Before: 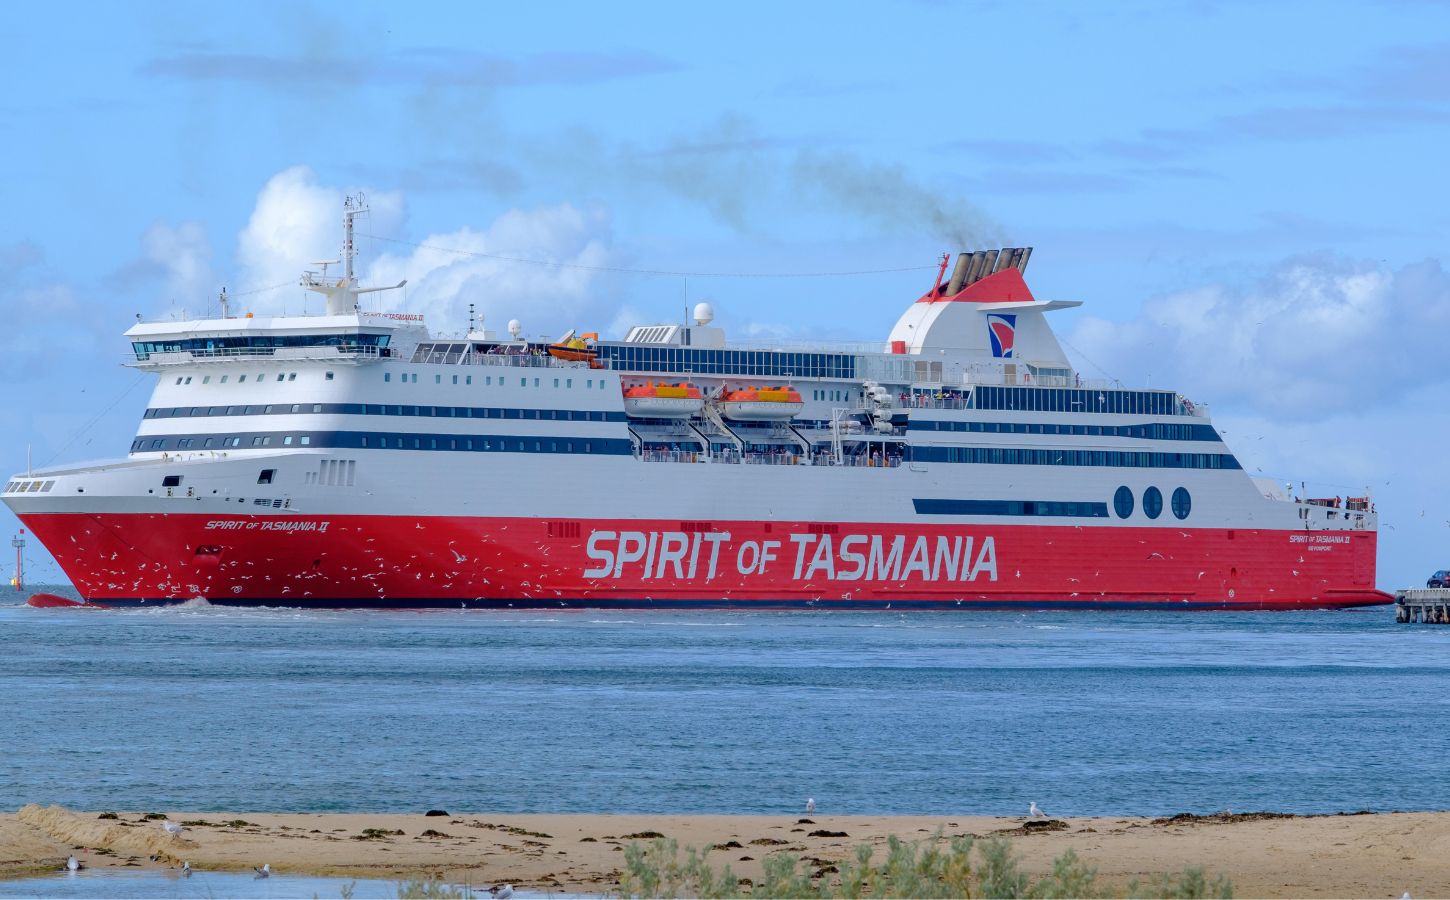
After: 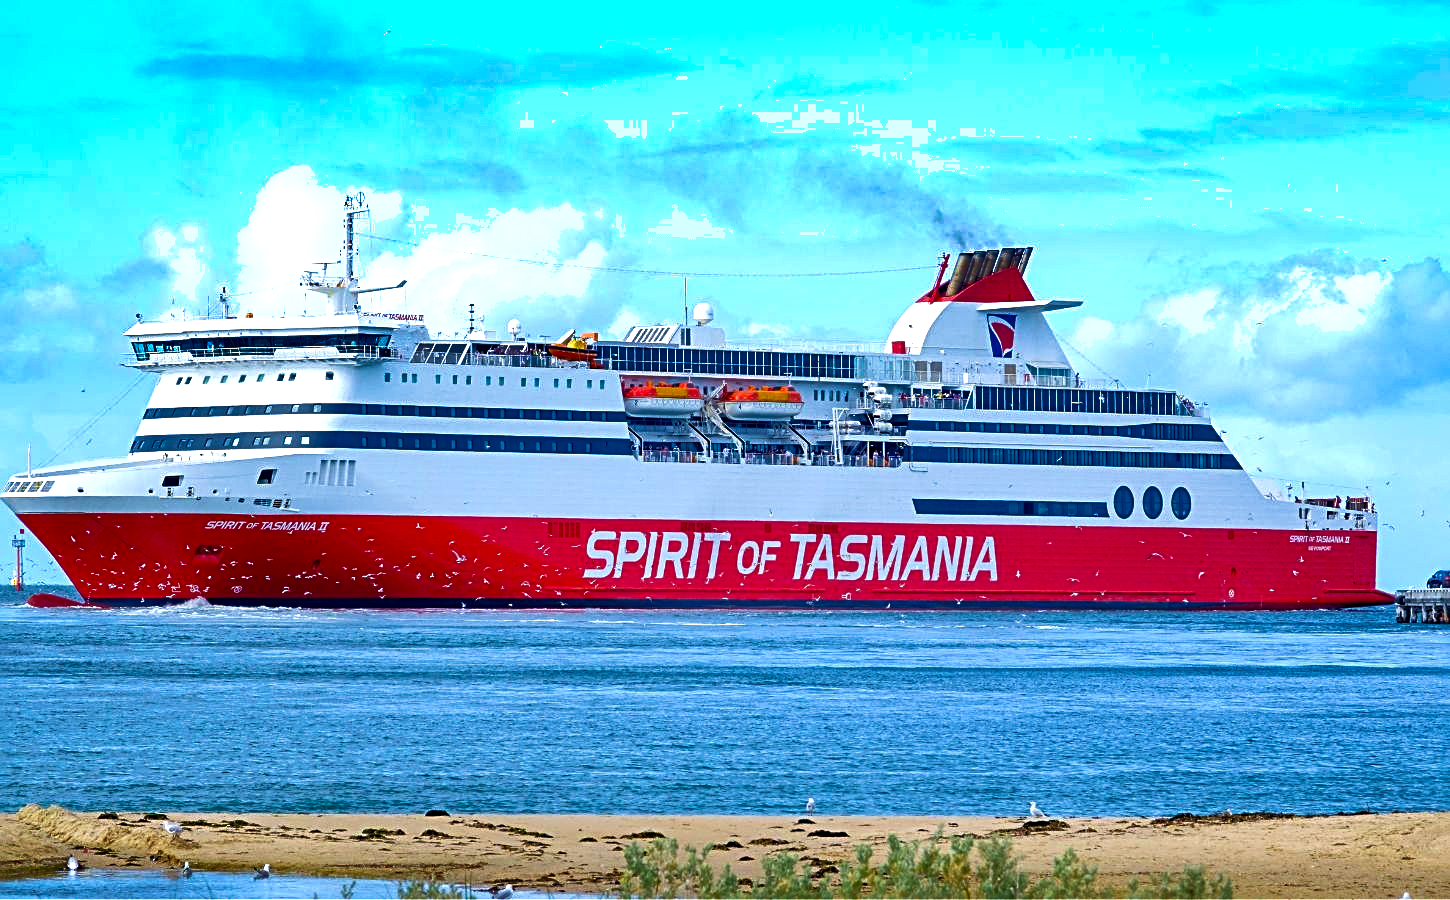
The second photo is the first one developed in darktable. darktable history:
white balance: red 0.978, blue 0.999
velvia: strength 45%
color balance: contrast 6.48%, output saturation 113.3%
exposure: exposure 0.648 EV, compensate highlight preservation false
sharpen: radius 3.119
shadows and highlights: radius 171.16, shadows 27, white point adjustment 3.13, highlights -67.95, soften with gaussian
